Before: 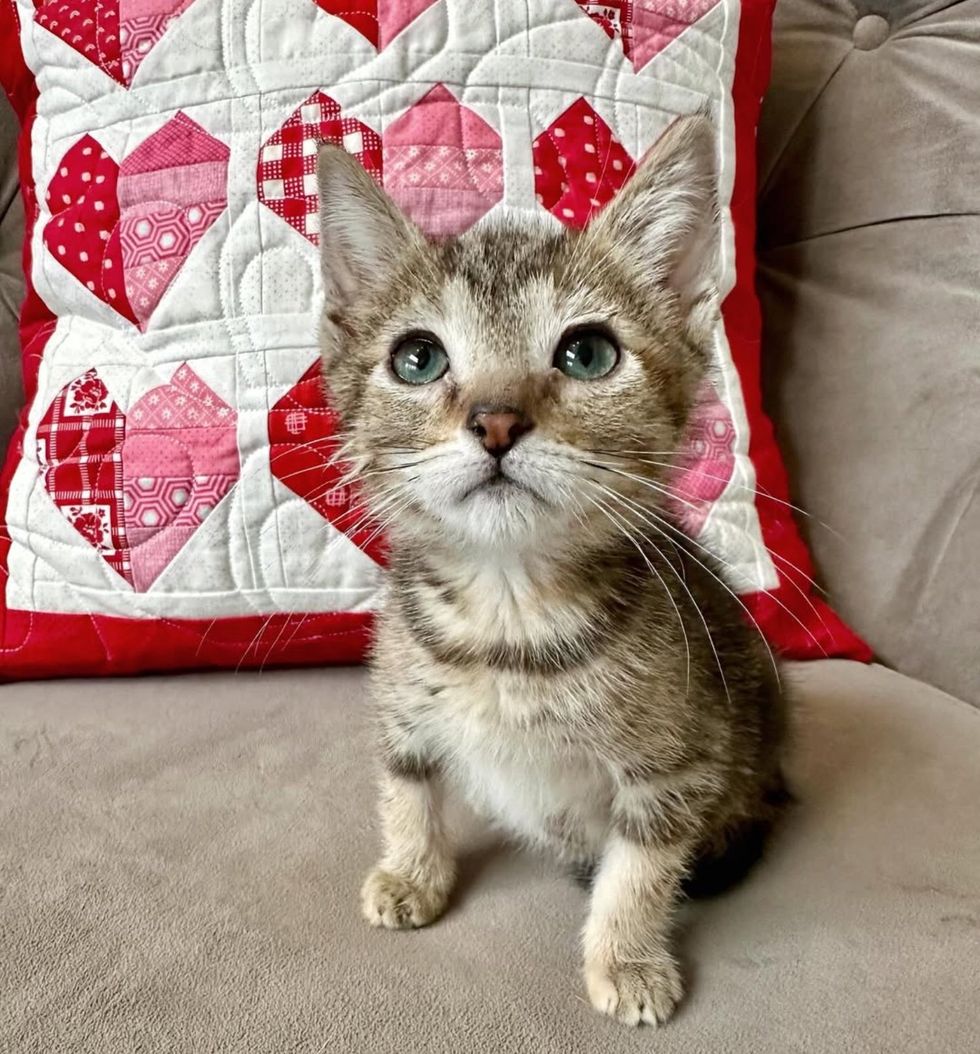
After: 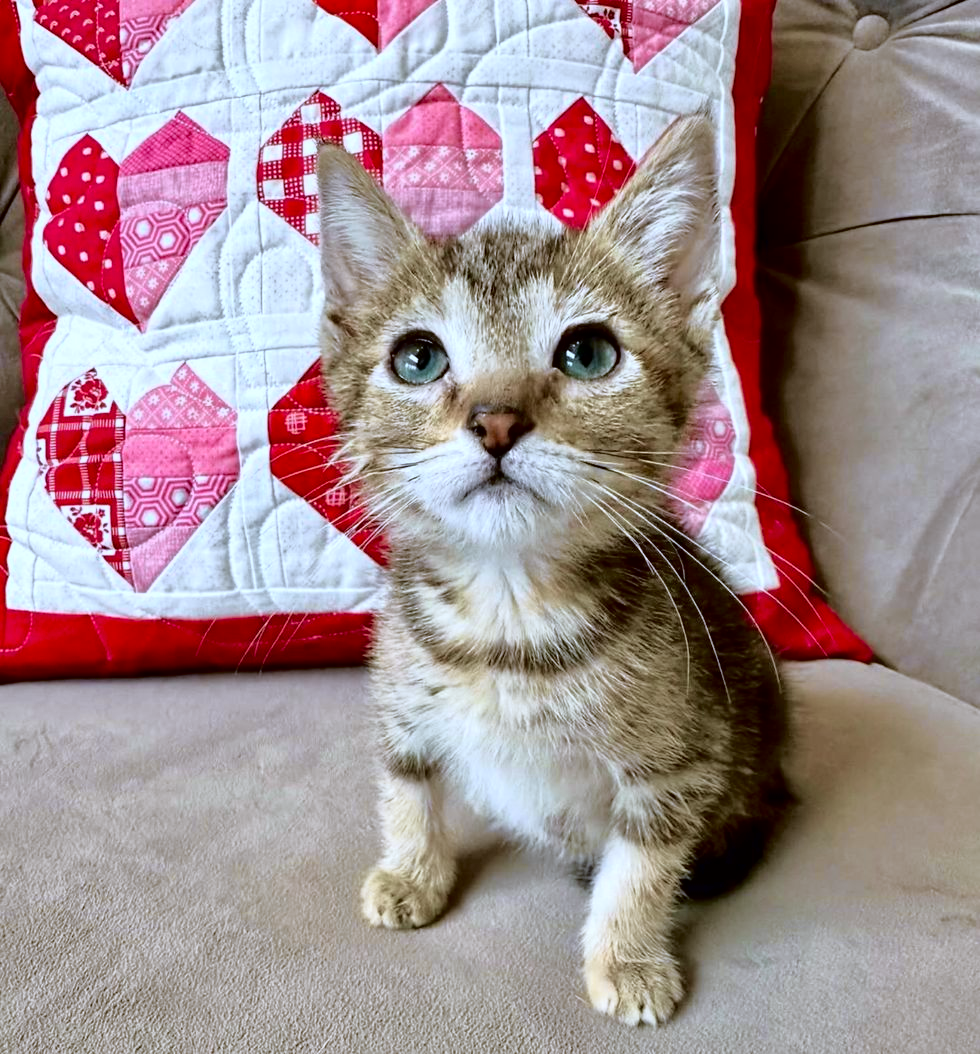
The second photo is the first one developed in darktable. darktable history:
white balance: red 0.931, blue 1.11
tone curve: curves: ch0 [(0.024, 0) (0.075, 0.034) (0.145, 0.098) (0.257, 0.259) (0.408, 0.45) (0.611, 0.64) (0.81, 0.857) (1, 1)]; ch1 [(0, 0) (0.287, 0.198) (0.501, 0.506) (0.56, 0.57) (0.712, 0.777) (0.976, 0.992)]; ch2 [(0, 0) (0.5, 0.5) (0.523, 0.552) (0.59, 0.603) (0.681, 0.754) (1, 1)], color space Lab, independent channels, preserve colors none
